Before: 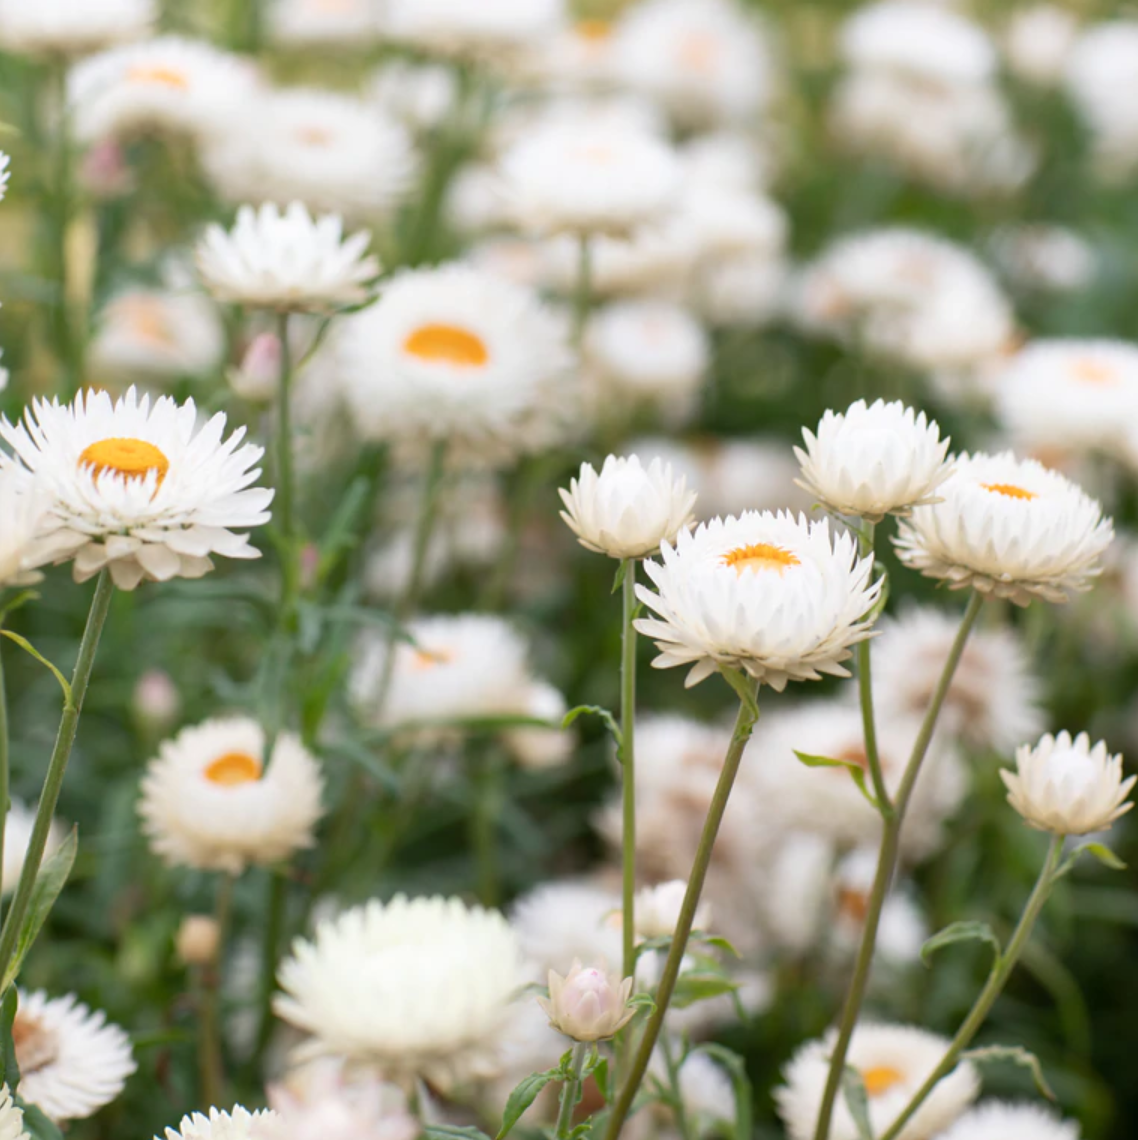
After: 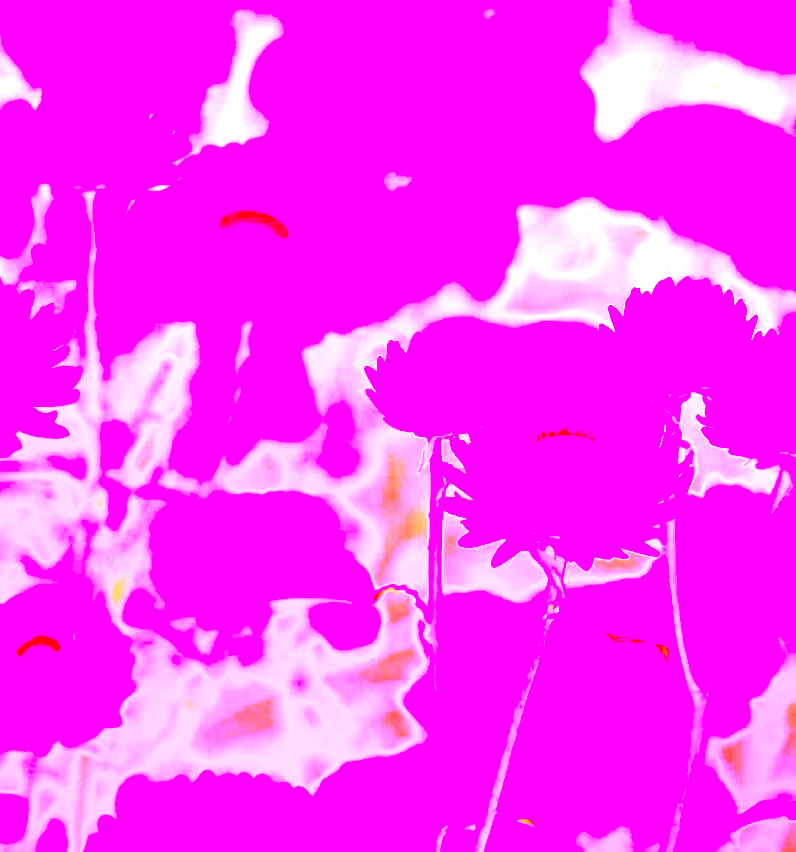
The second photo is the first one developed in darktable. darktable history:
local contrast: highlights 60%, shadows 60%, detail 160%
white balance: red 8, blue 8
crop and rotate: left 17.046%, top 10.659%, right 12.989%, bottom 14.553%
contrast brightness saturation: contrast 0.04, saturation 0.16
